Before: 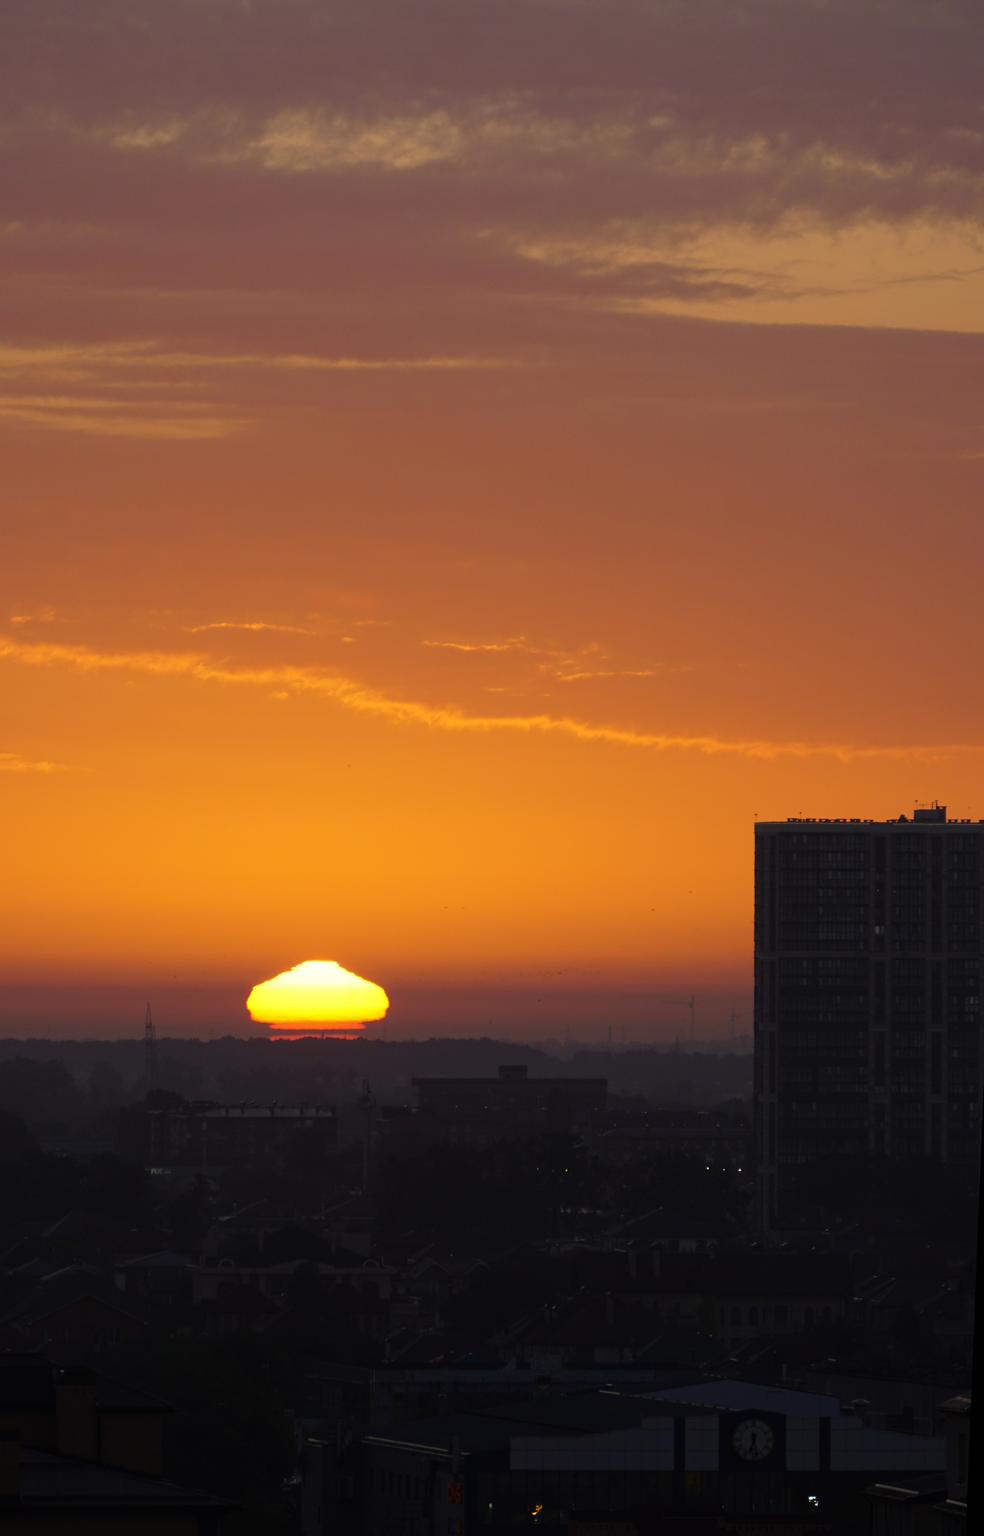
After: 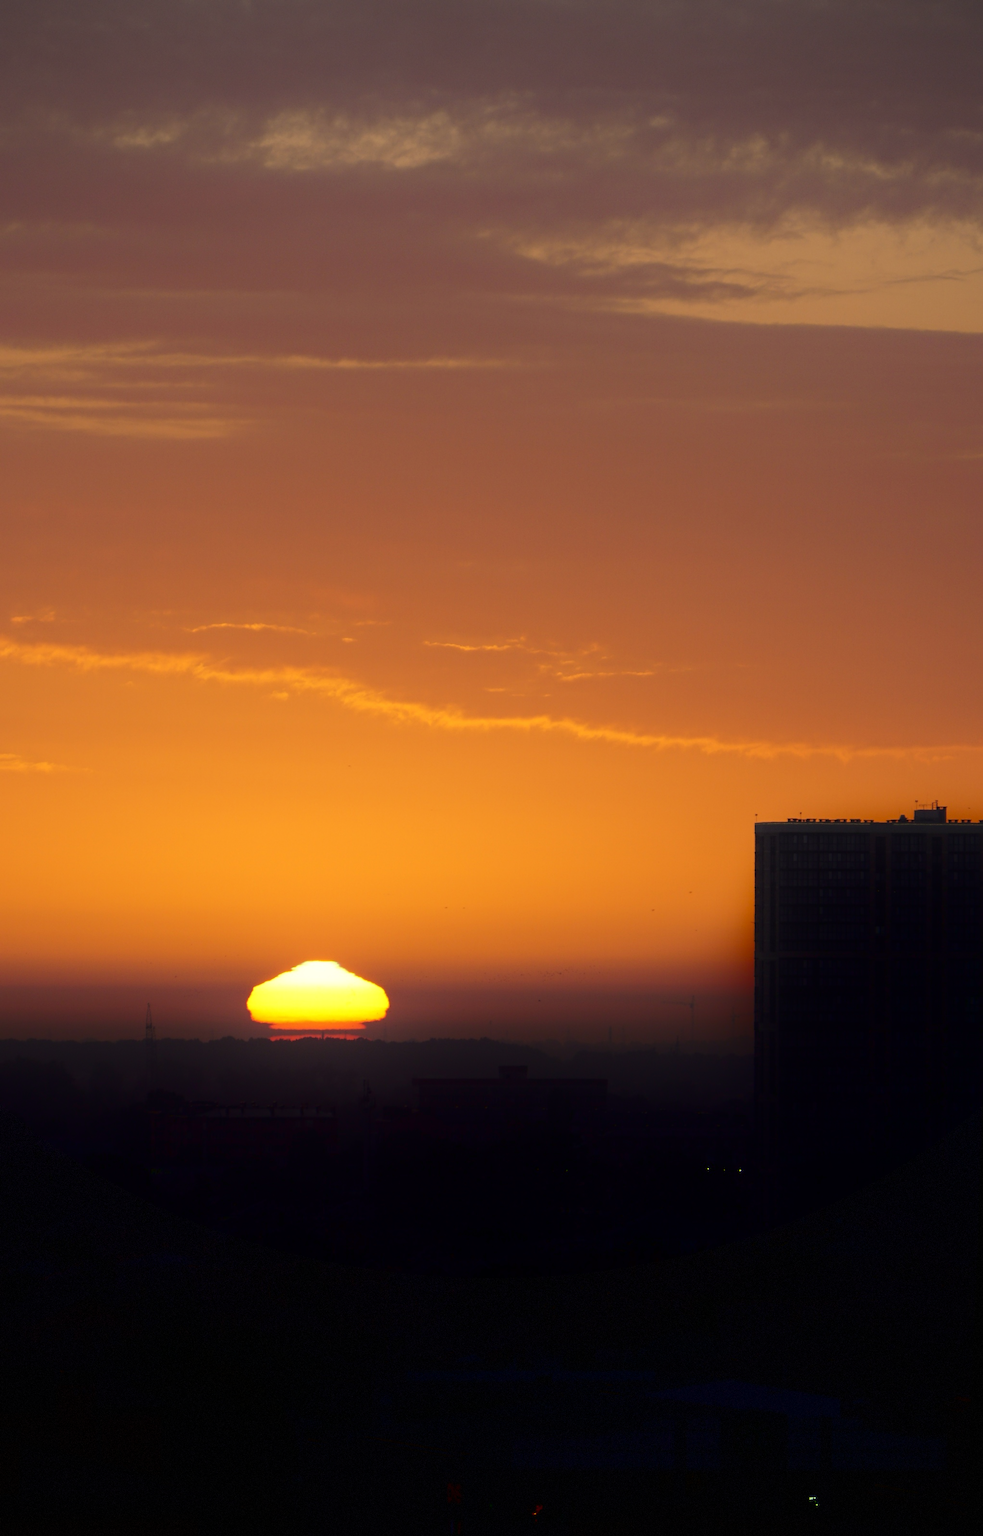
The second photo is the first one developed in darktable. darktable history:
vignetting: fall-off start 85%, fall-off radius 80%, brightness -0.182, saturation -0.3, width/height ratio 1.219, dithering 8-bit output, unbound false
shadows and highlights: shadows -70, highlights 35, soften with gaussian
